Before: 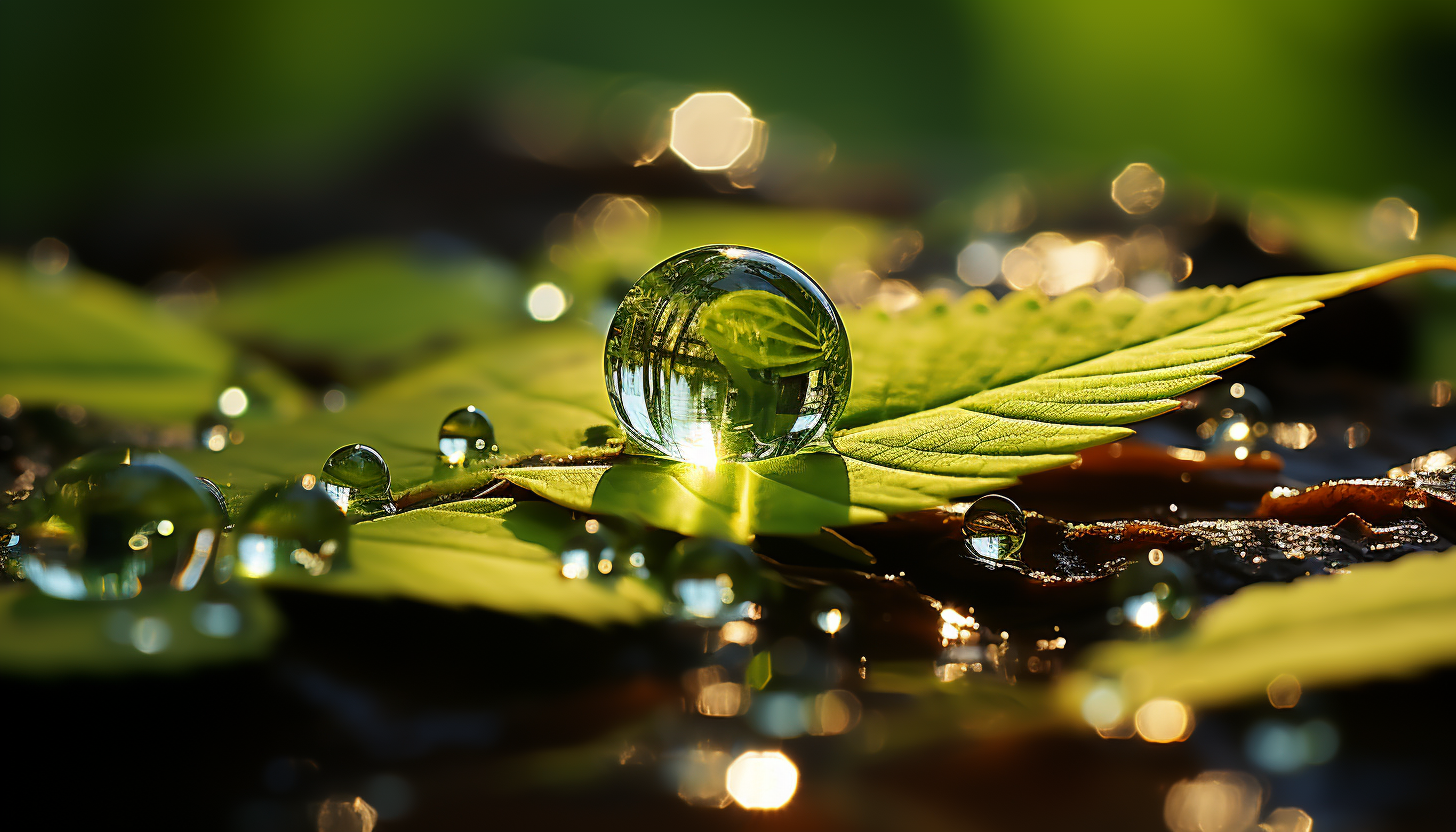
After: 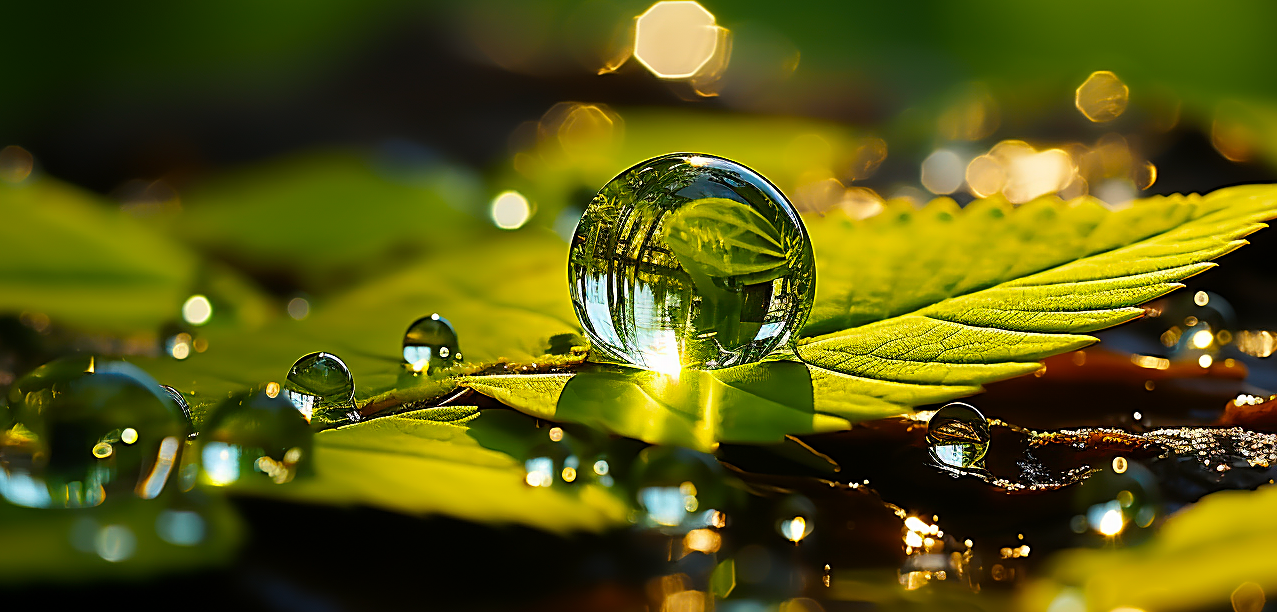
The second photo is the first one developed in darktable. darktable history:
crop and rotate: left 2.473%, top 11.081%, right 9.789%, bottom 15.325%
color balance rgb: perceptual saturation grading › global saturation 25.367%, global vibrance 20%
sharpen: on, module defaults
